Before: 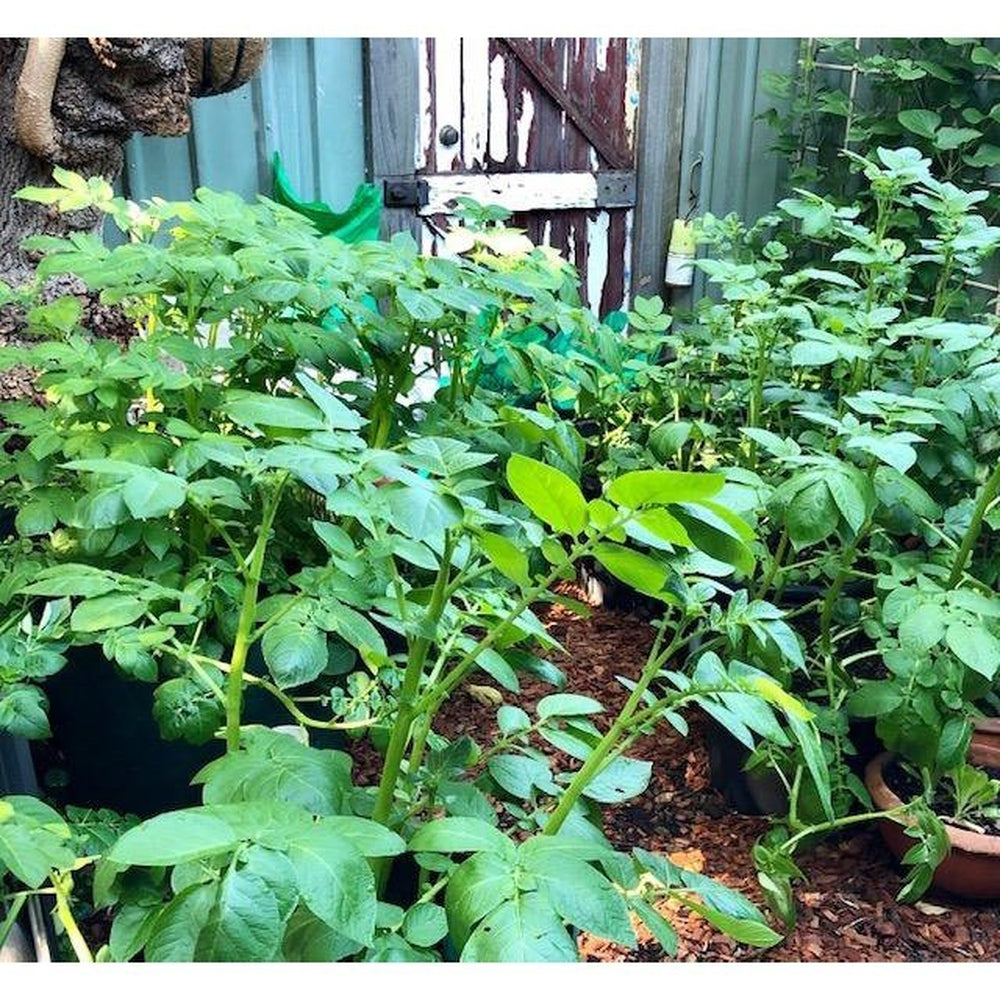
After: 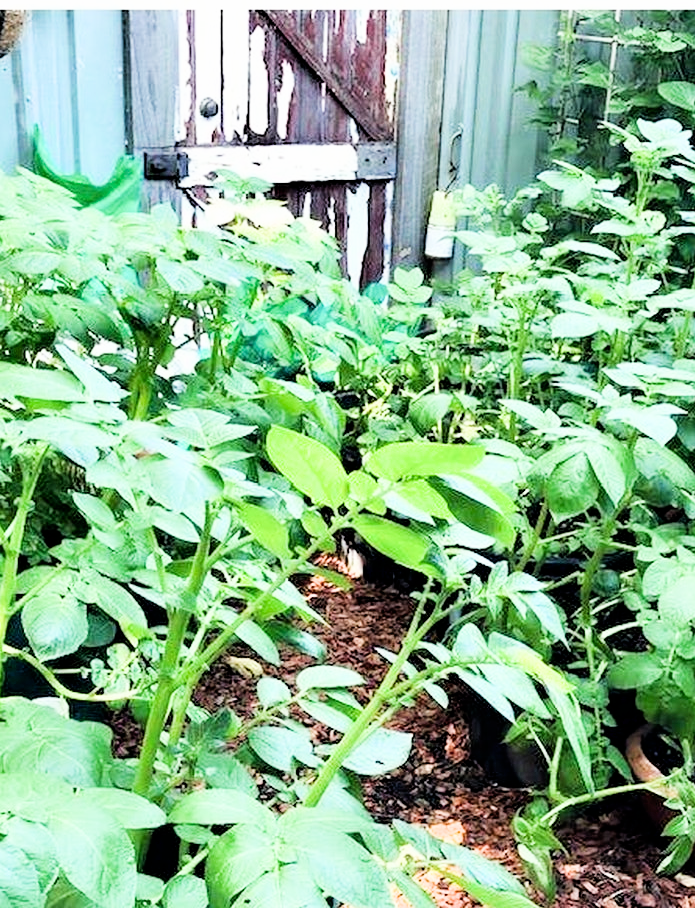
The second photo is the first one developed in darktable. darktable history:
exposure: black level correction 0.001, exposure 1.3 EV, compensate highlight preservation false
filmic rgb: black relative exposure -5 EV, hardness 2.88, contrast 1.3, highlights saturation mix -30%
crop and rotate: left 24.034%, top 2.838%, right 6.406%, bottom 6.299%
